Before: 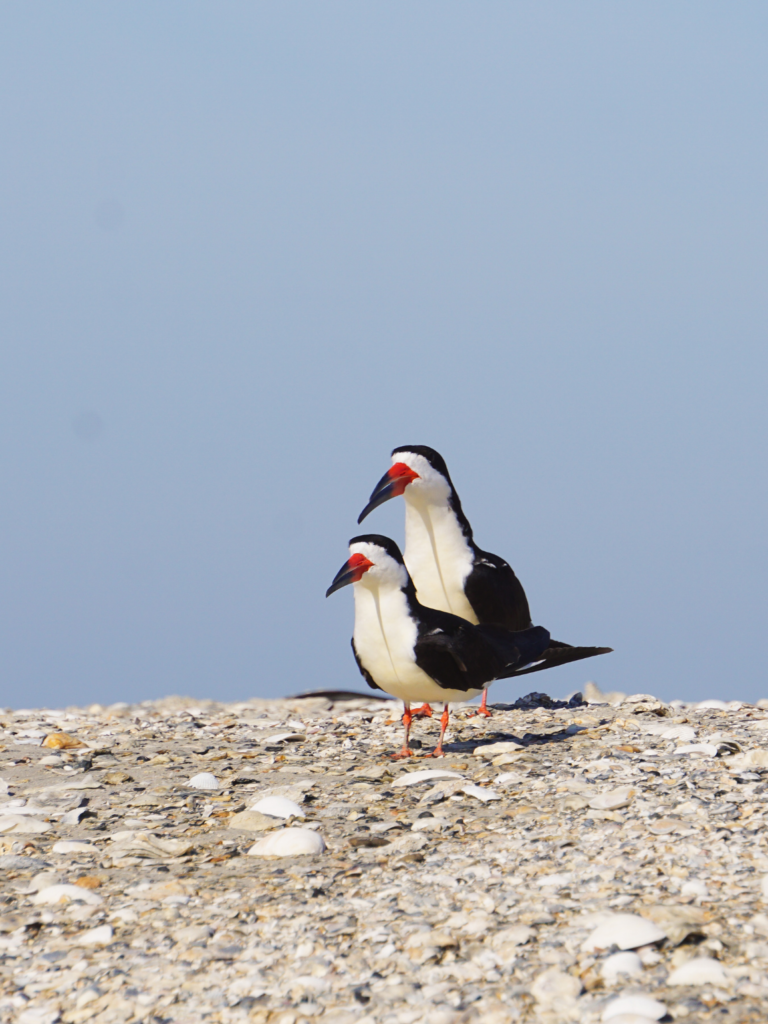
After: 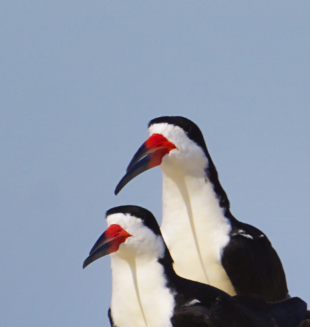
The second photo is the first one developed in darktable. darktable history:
shadows and highlights: low approximation 0.01, soften with gaussian
crop: left 31.751%, top 32.172%, right 27.8%, bottom 35.83%
